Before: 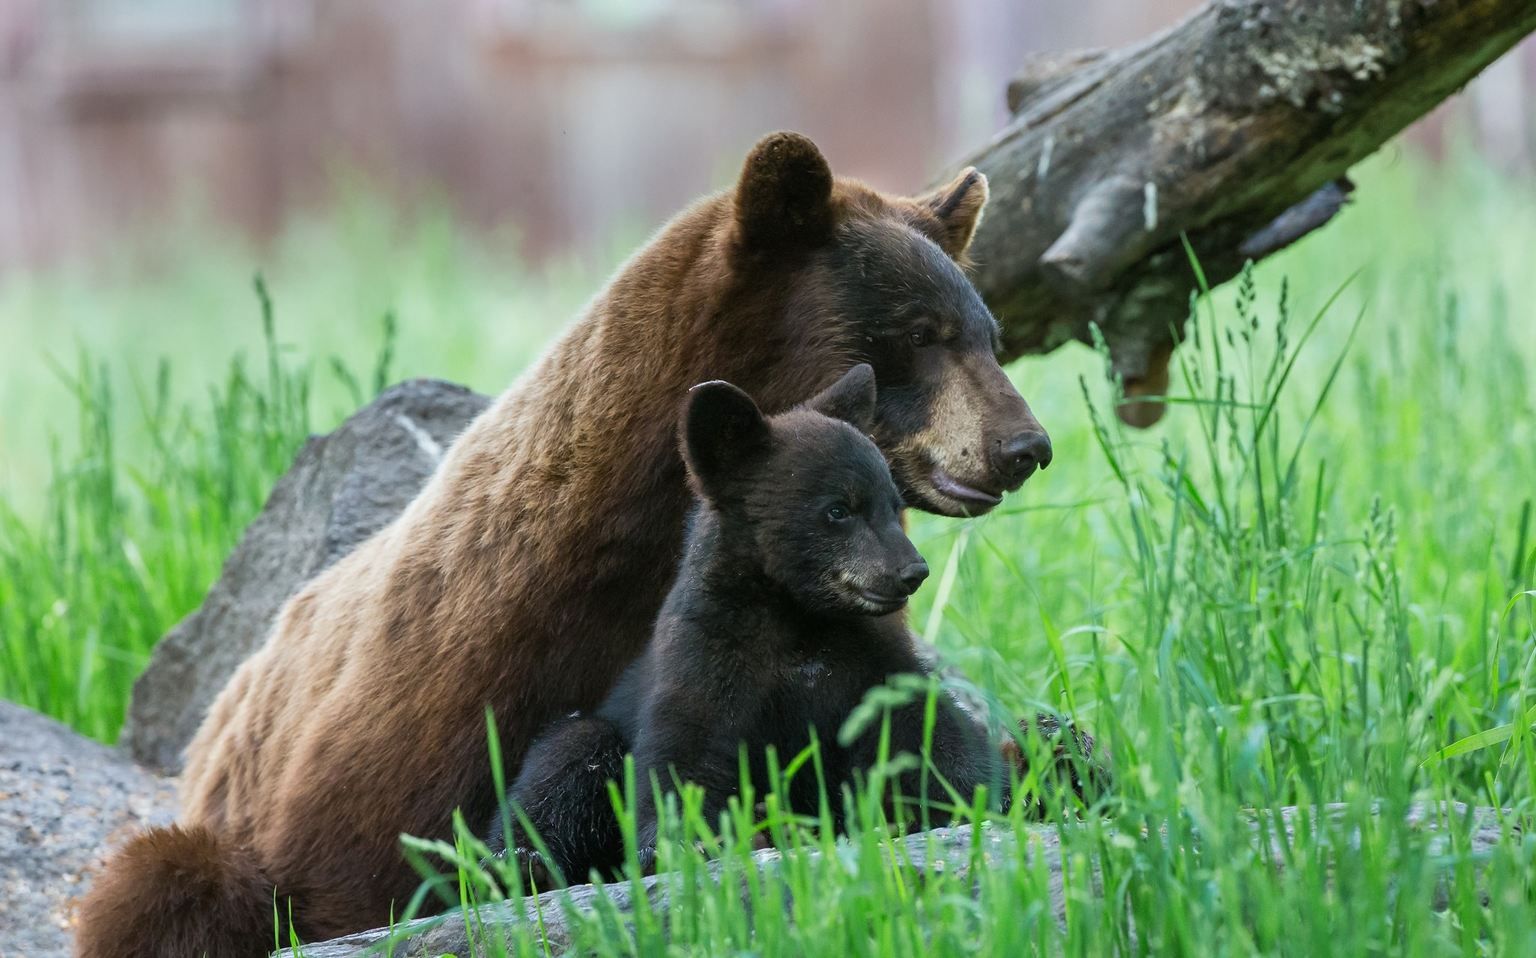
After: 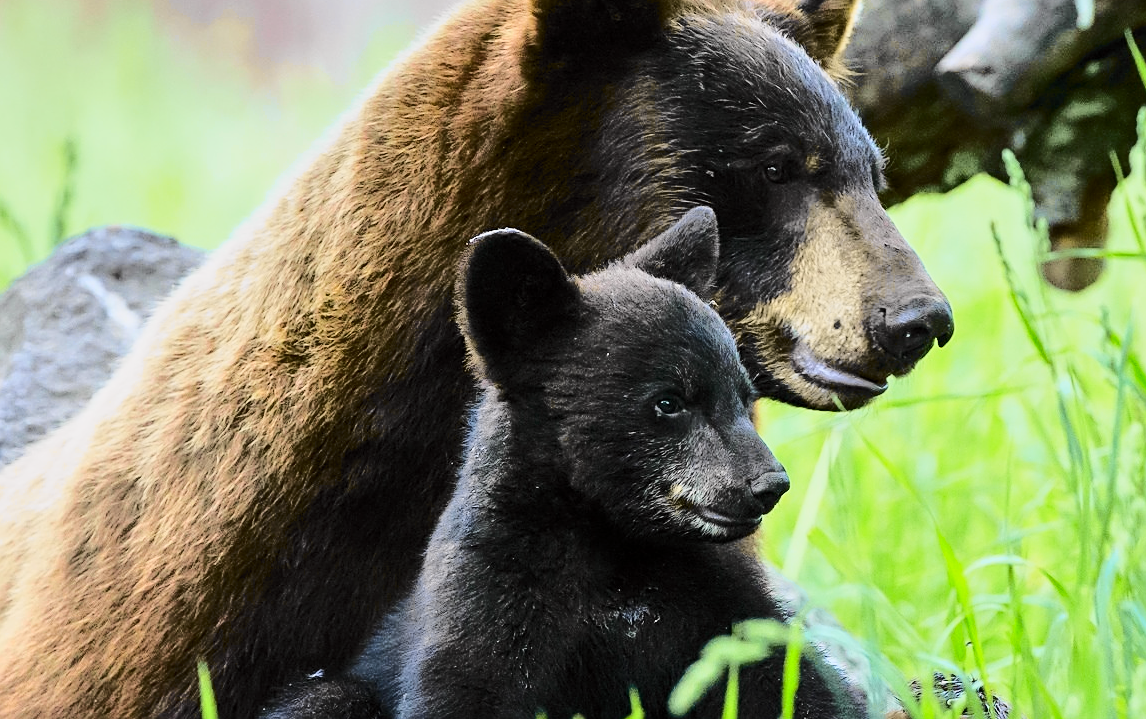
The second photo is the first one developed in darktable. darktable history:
tone equalizer: -8 EV -0.002 EV, -7 EV 0.005 EV, -6 EV -0.02 EV, -5 EV 0.014 EV, -4 EV -0.017 EV, -3 EV 0.028 EV, -2 EV -0.048 EV, -1 EV -0.282 EV, +0 EV -0.575 EV, mask exposure compensation -0.5 EV
sharpen: on, module defaults
crop and rotate: left 21.953%, top 21.866%, right 22.051%, bottom 21.822%
tone curve: curves: ch0 [(0.017, 0) (0.107, 0.071) (0.295, 0.264) (0.447, 0.507) (0.54, 0.618) (0.733, 0.791) (0.879, 0.898) (1, 0.97)]; ch1 [(0, 0) (0.393, 0.415) (0.447, 0.448) (0.485, 0.497) (0.523, 0.515) (0.544, 0.55) (0.59, 0.609) (0.686, 0.686) (1, 1)]; ch2 [(0, 0) (0.369, 0.388) (0.449, 0.431) (0.499, 0.5) (0.521, 0.505) (0.53, 0.538) (0.579, 0.601) (0.669, 0.733) (1, 1)], color space Lab, independent channels, preserve colors none
base curve: curves: ch0 [(0, 0) (0.028, 0.03) (0.121, 0.232) (0.46, 0.748) (0.859, 0.968) (1, 1)]
